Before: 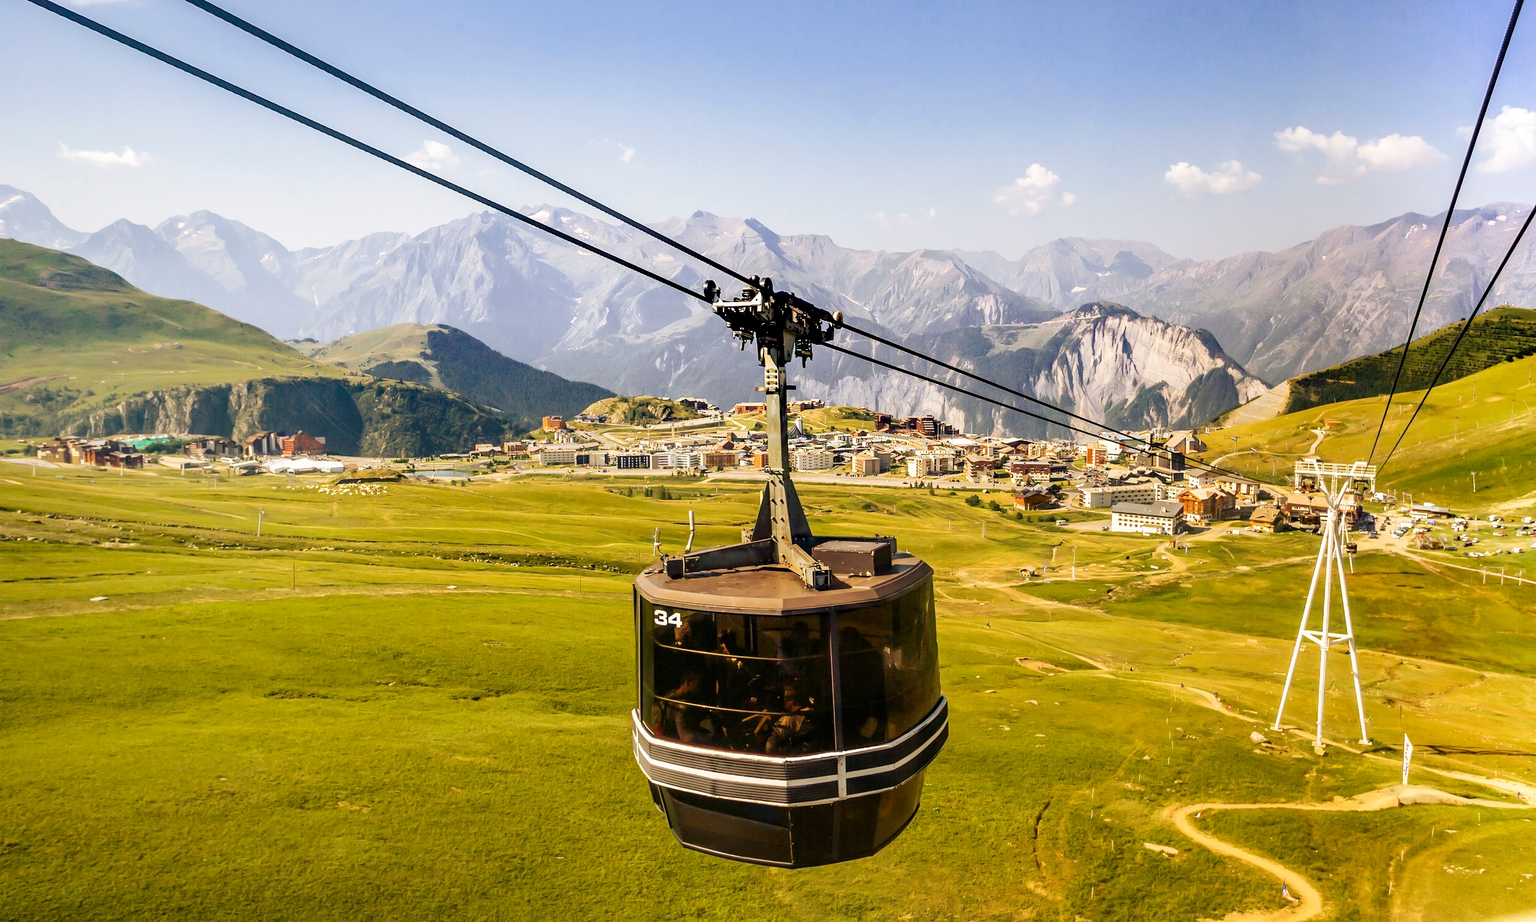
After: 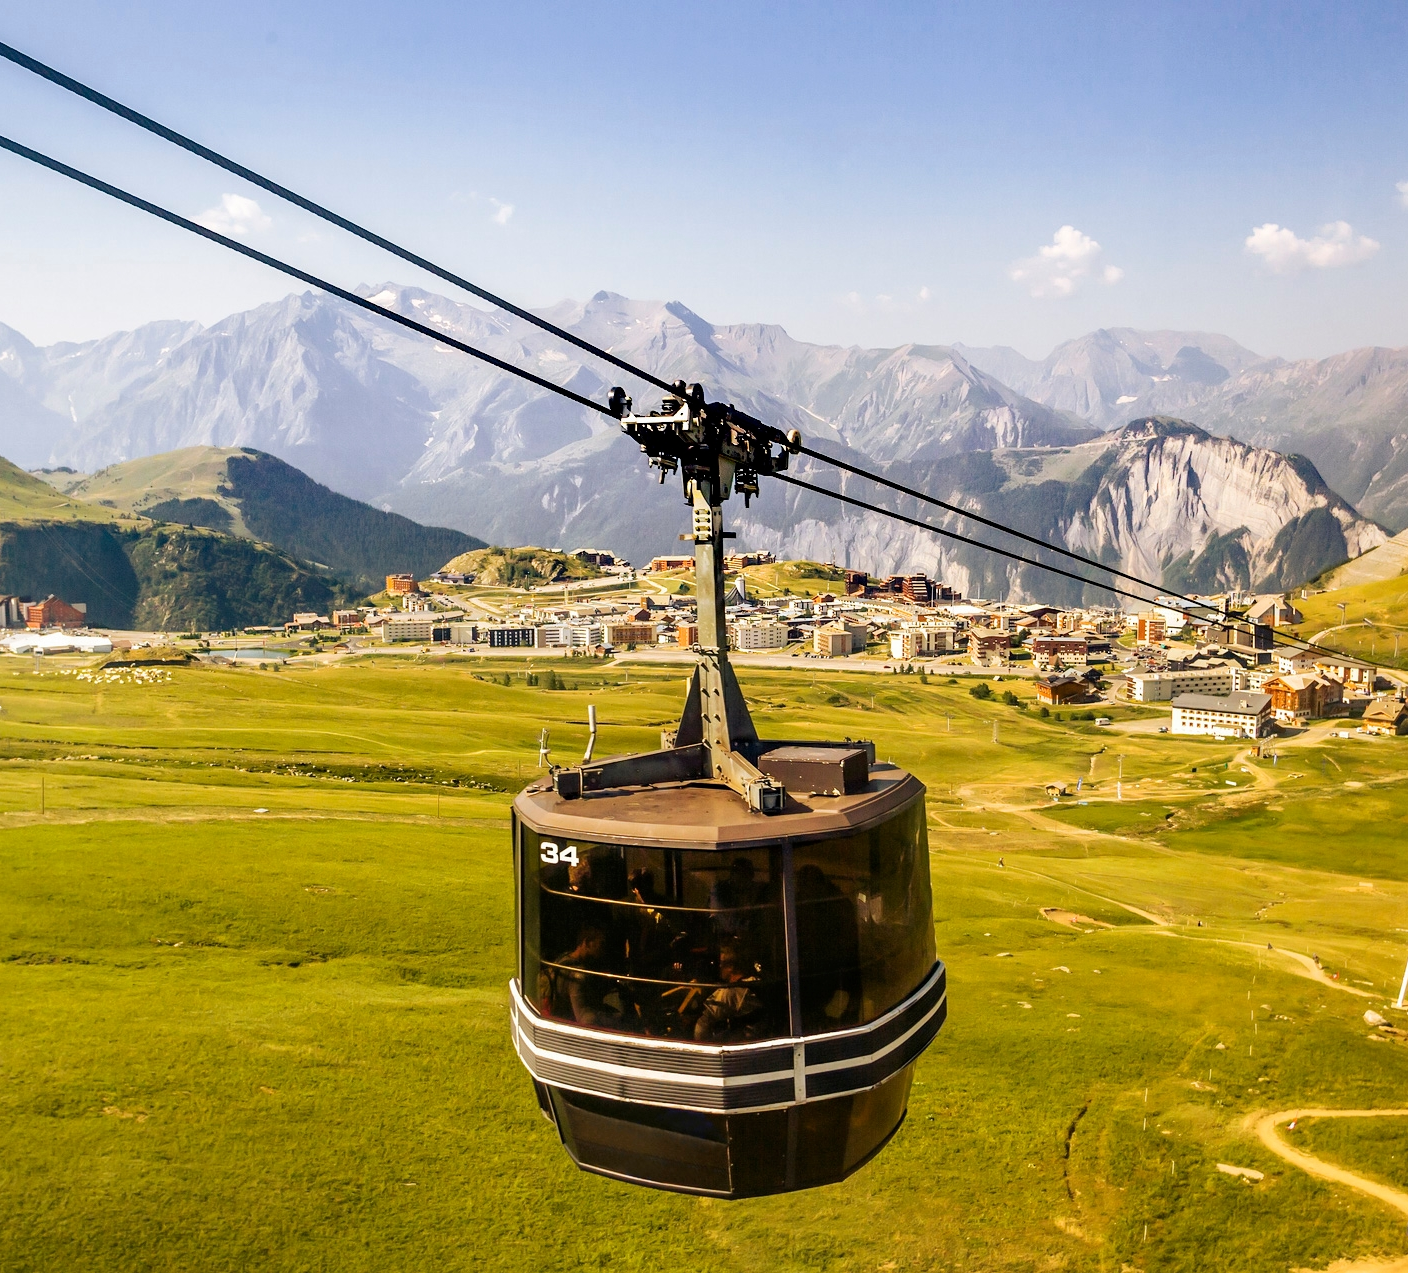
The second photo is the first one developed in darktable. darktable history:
crop: left 17.123%, right 16.489%
